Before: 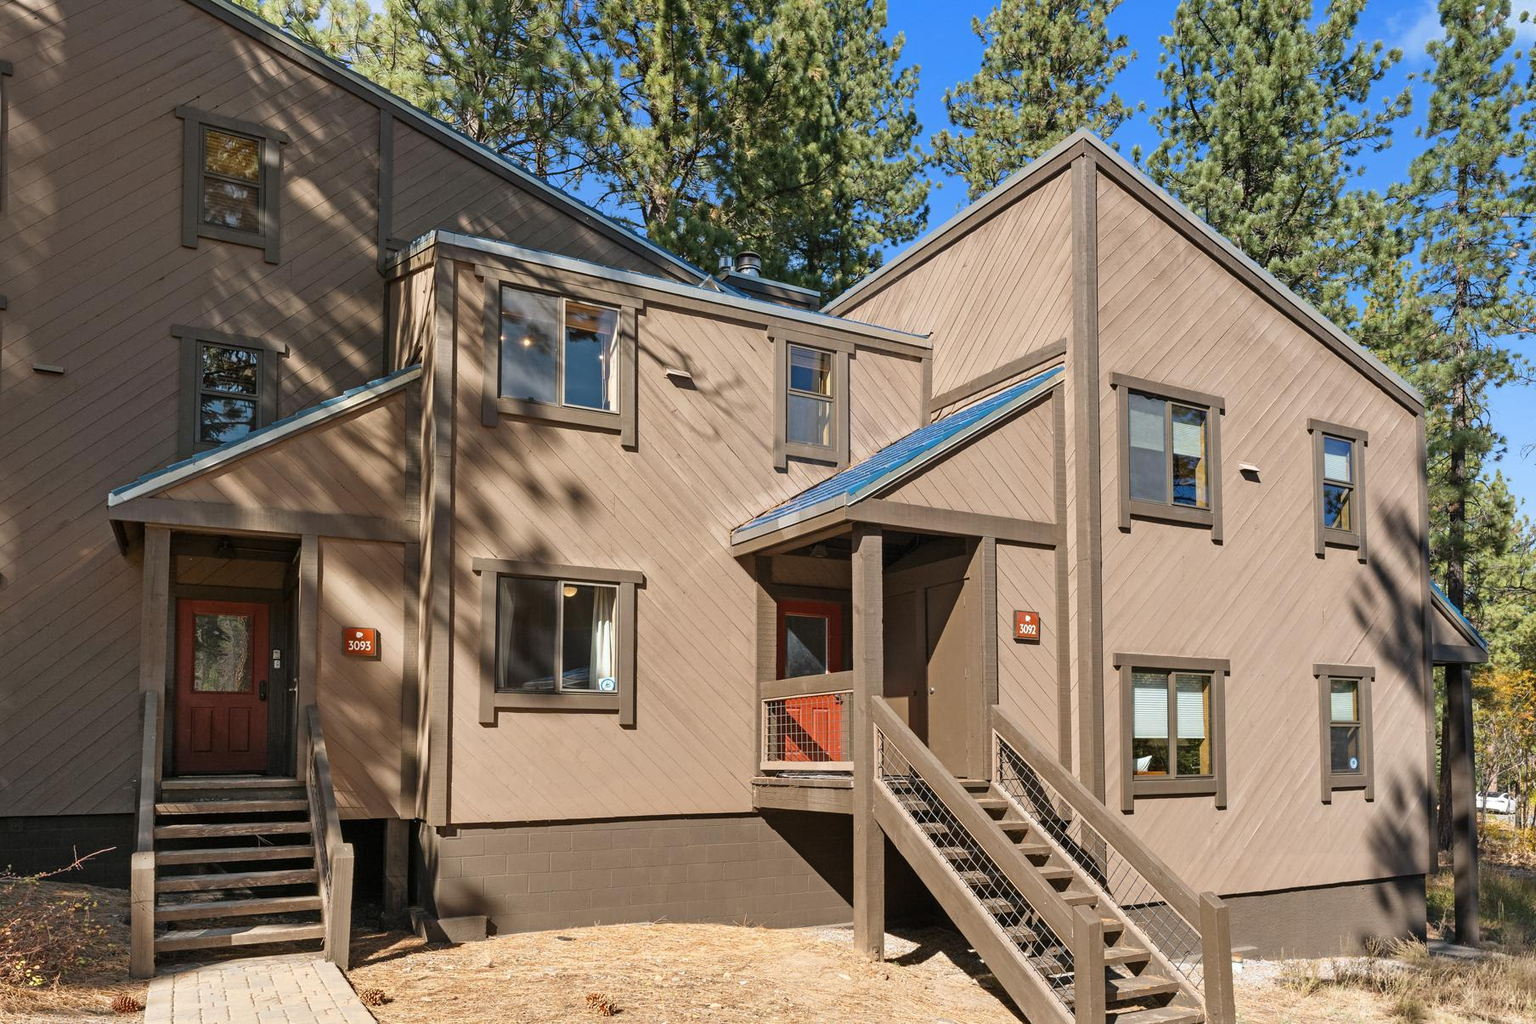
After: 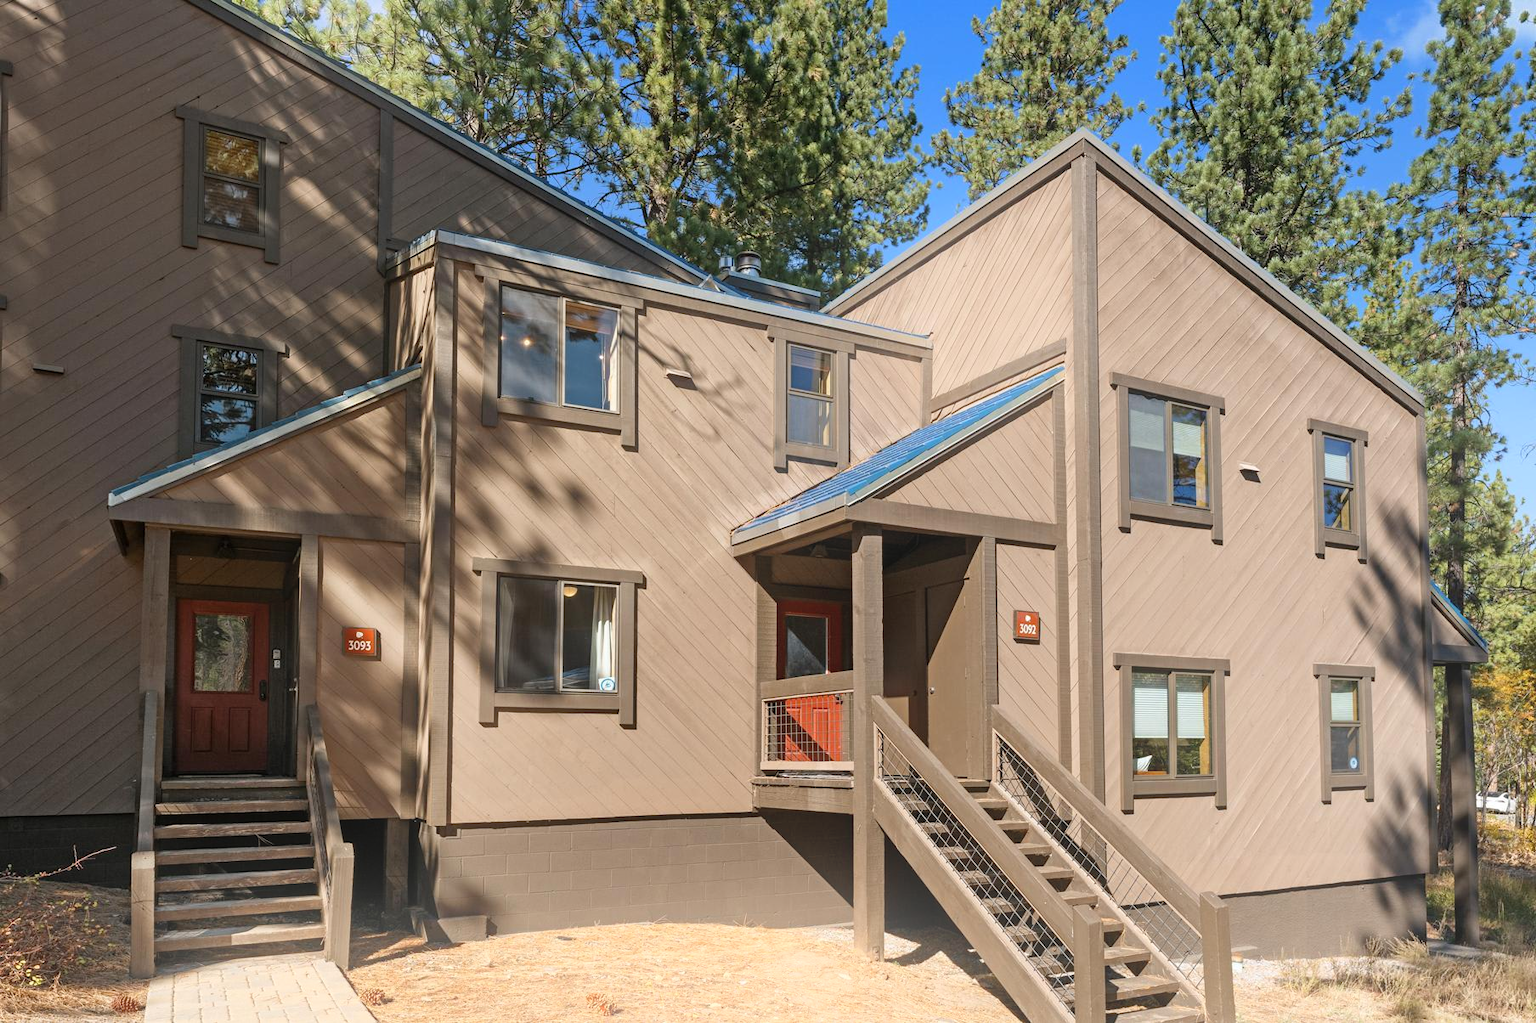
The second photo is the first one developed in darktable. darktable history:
bloom: on, module defaults
